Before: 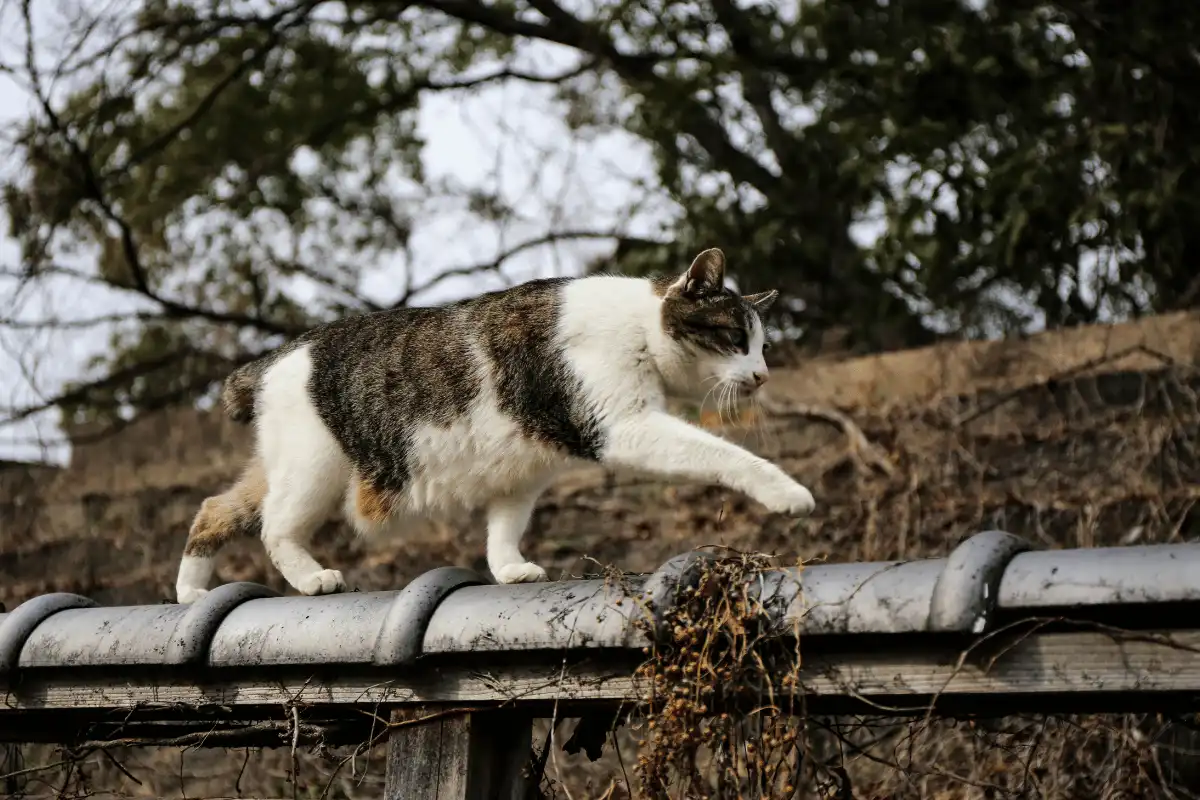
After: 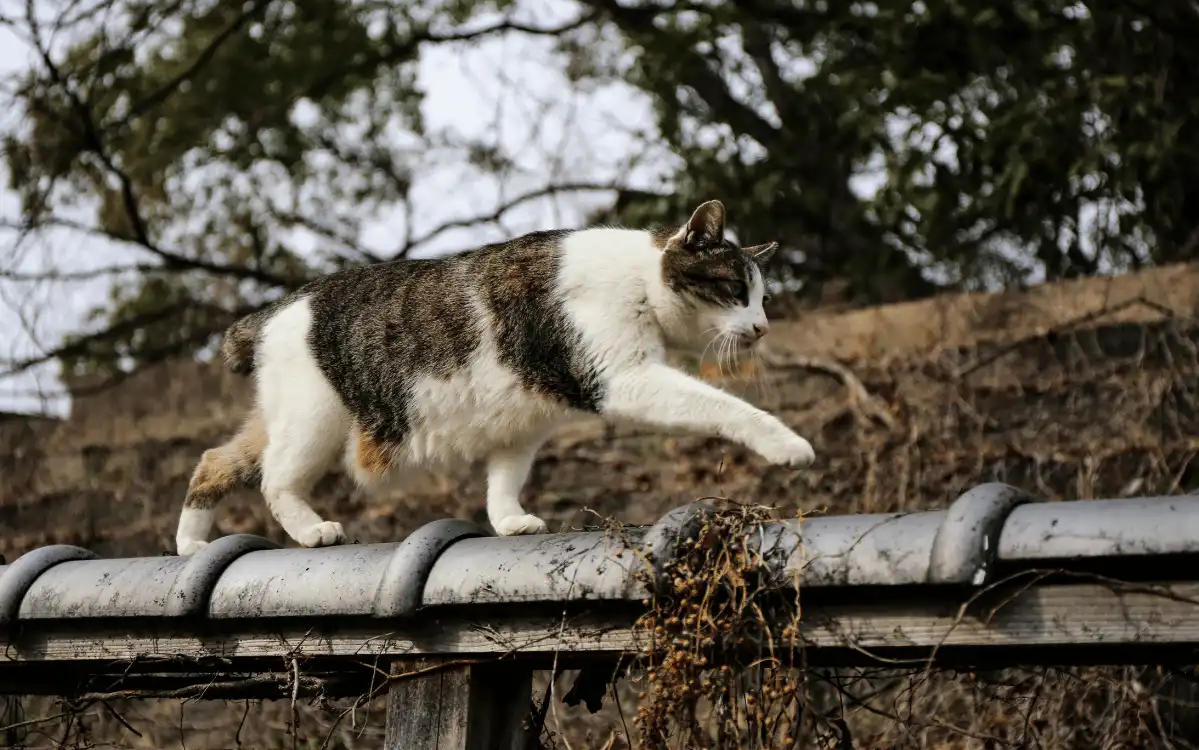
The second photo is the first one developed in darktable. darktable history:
exposure: compensate highlight preservation false
crop and rotate: top 6.147%
